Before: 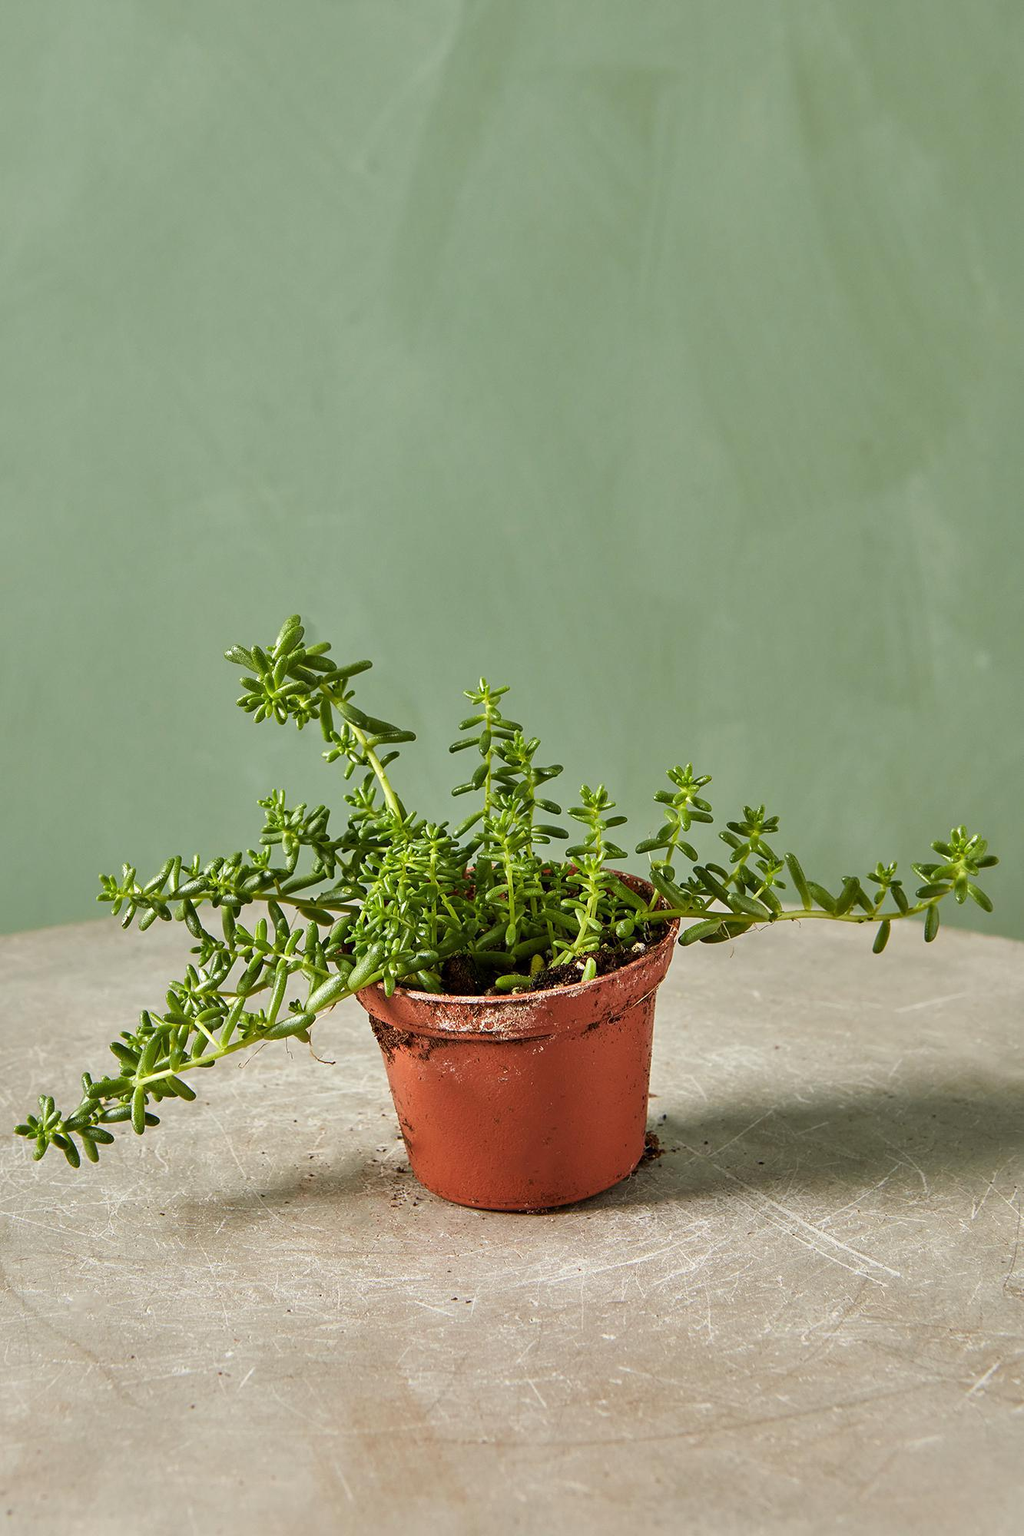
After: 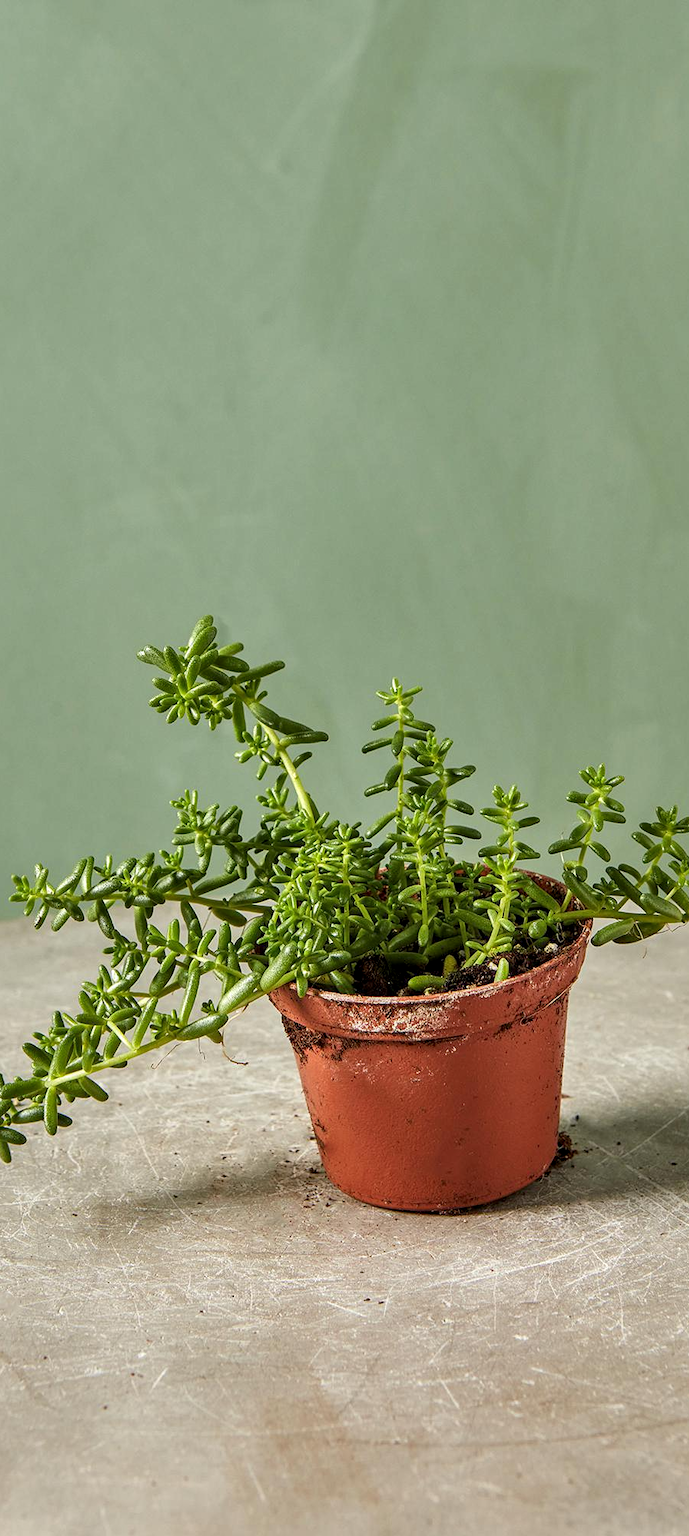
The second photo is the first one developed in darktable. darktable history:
crop and rotate: left 8.606%, right 24.101%
local contrast: on, module defaults
